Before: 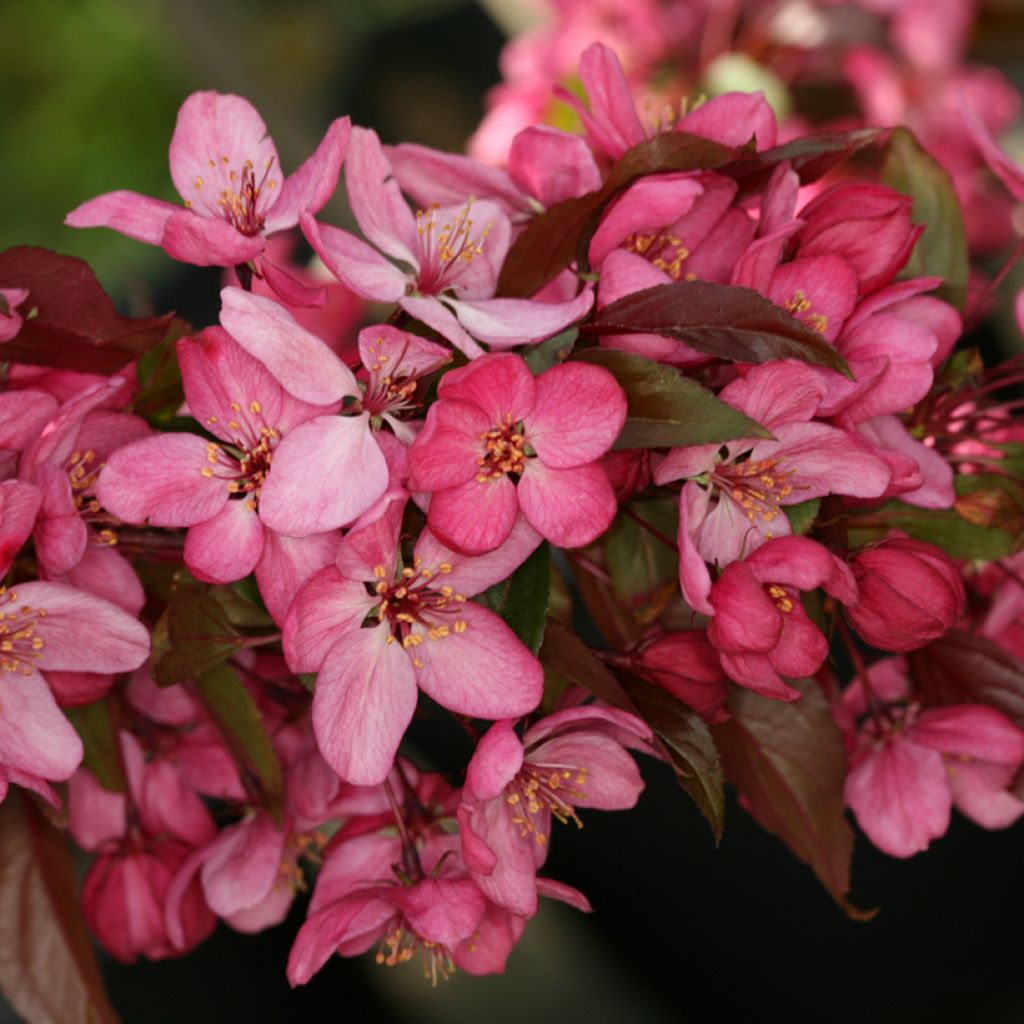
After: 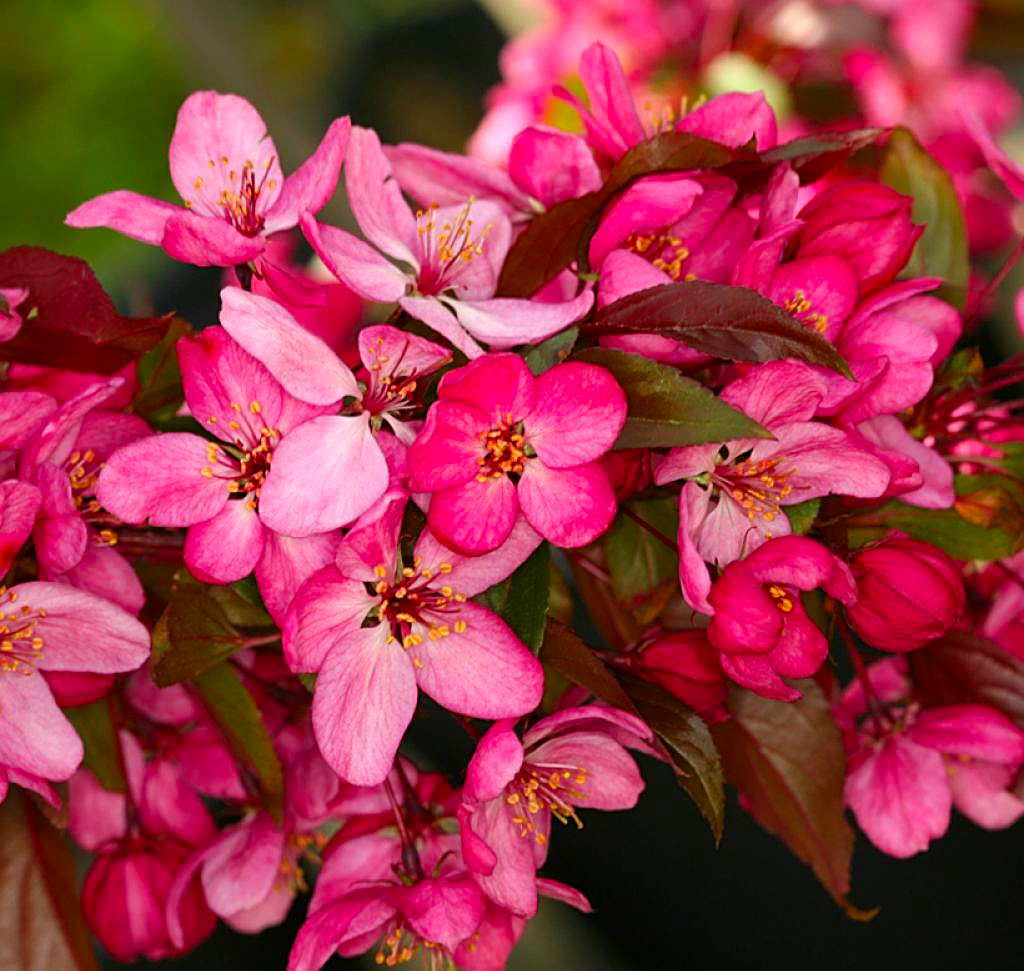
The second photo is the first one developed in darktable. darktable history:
sharpen: on, module defaults
crop and rotate: top 0.007%, bottom 5.087%
color balance rgb: perceptual saturation grading › global saturation 30.136%
shadows and highlights: radius 121.74, shadows 21.77, white point adjustment -9.71, highlights -15.97, soften with gaussian
exposure: exposure 0.634 EV, compensate exposure bias true, compensate highlight preservation false
